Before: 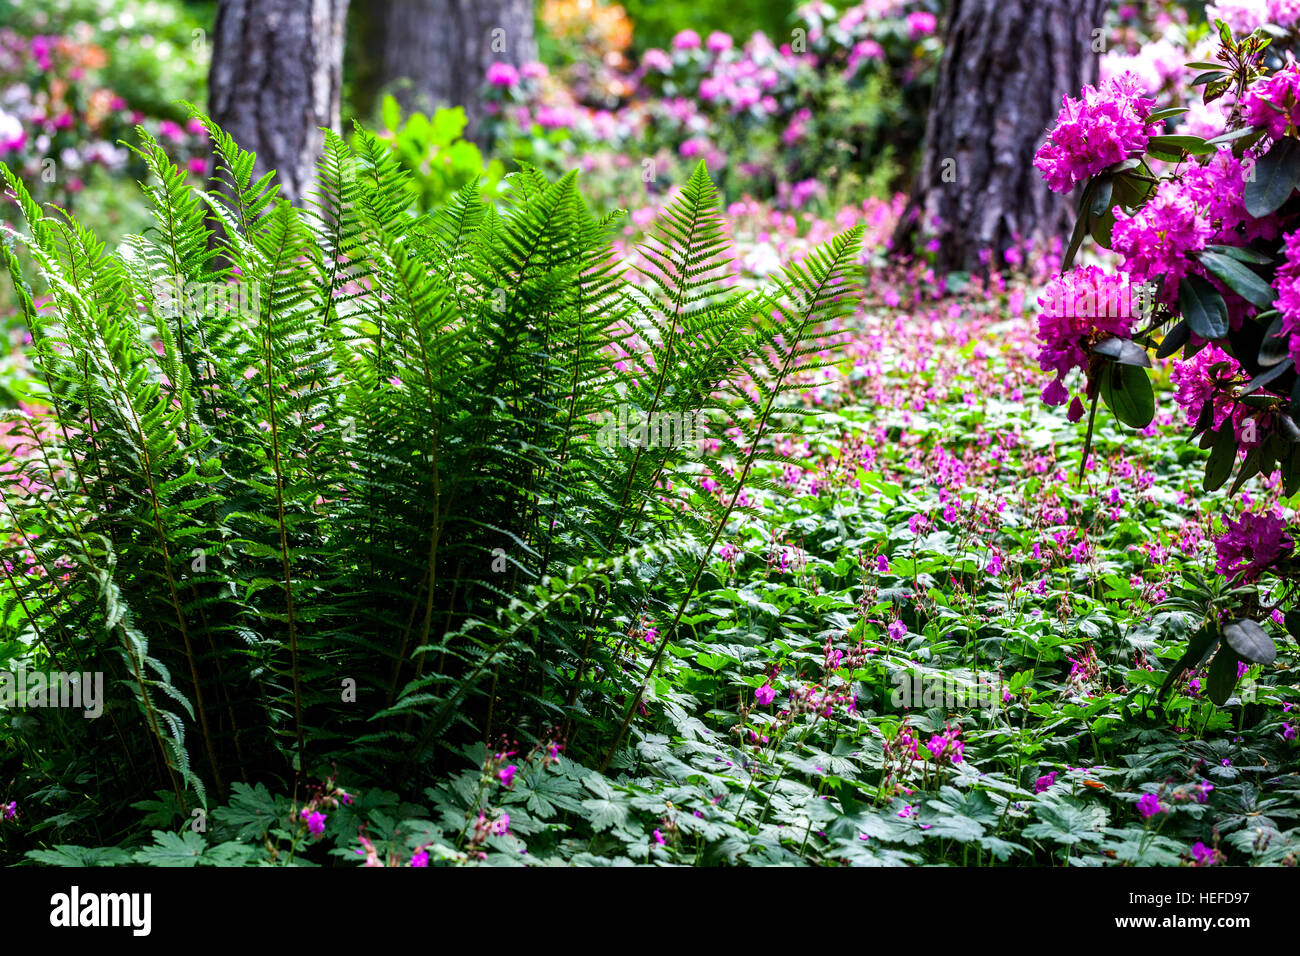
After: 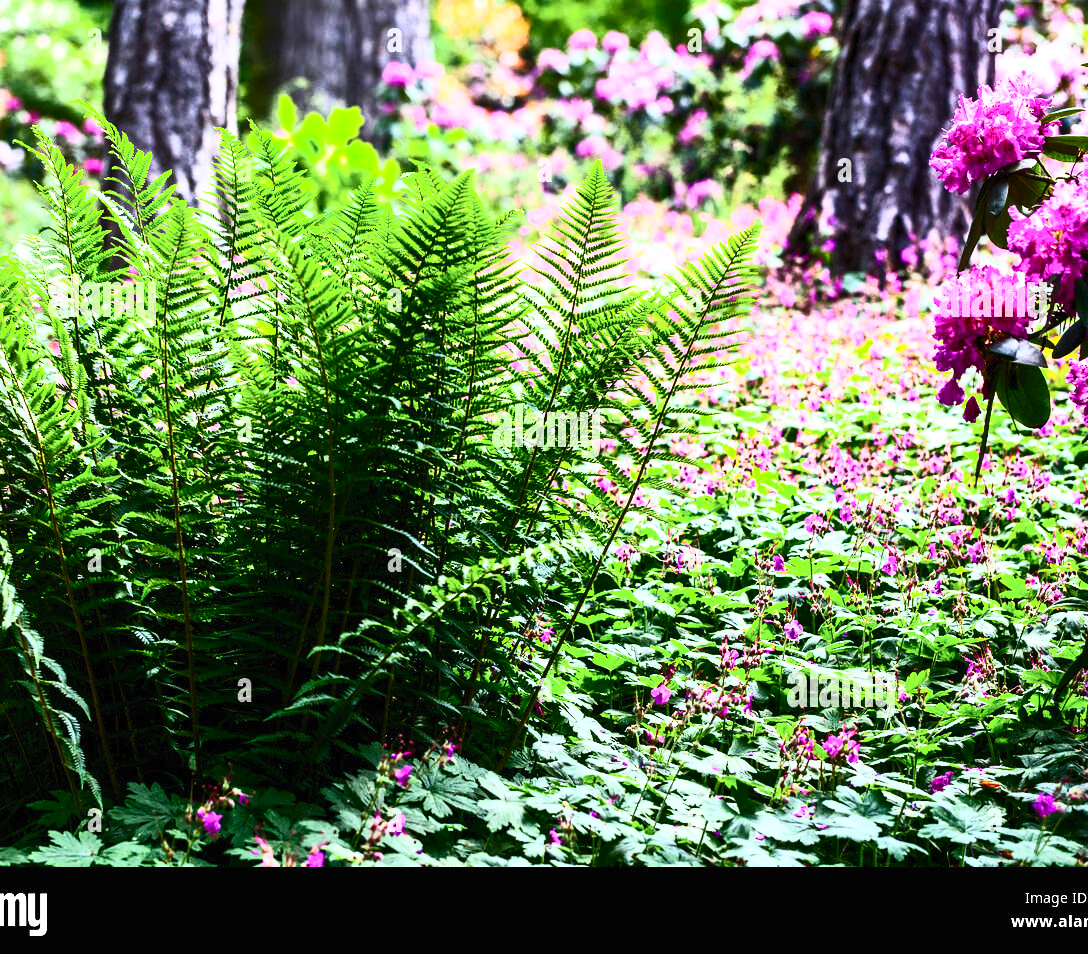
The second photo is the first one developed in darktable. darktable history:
crop: left 8.026%, right 7.374%
rotate and perspective: automatic cropping off
contrast brightness saturation: contrast 0.62, brightness 0.34, saturation 0.14
exposure: compensate highlight preservation false
